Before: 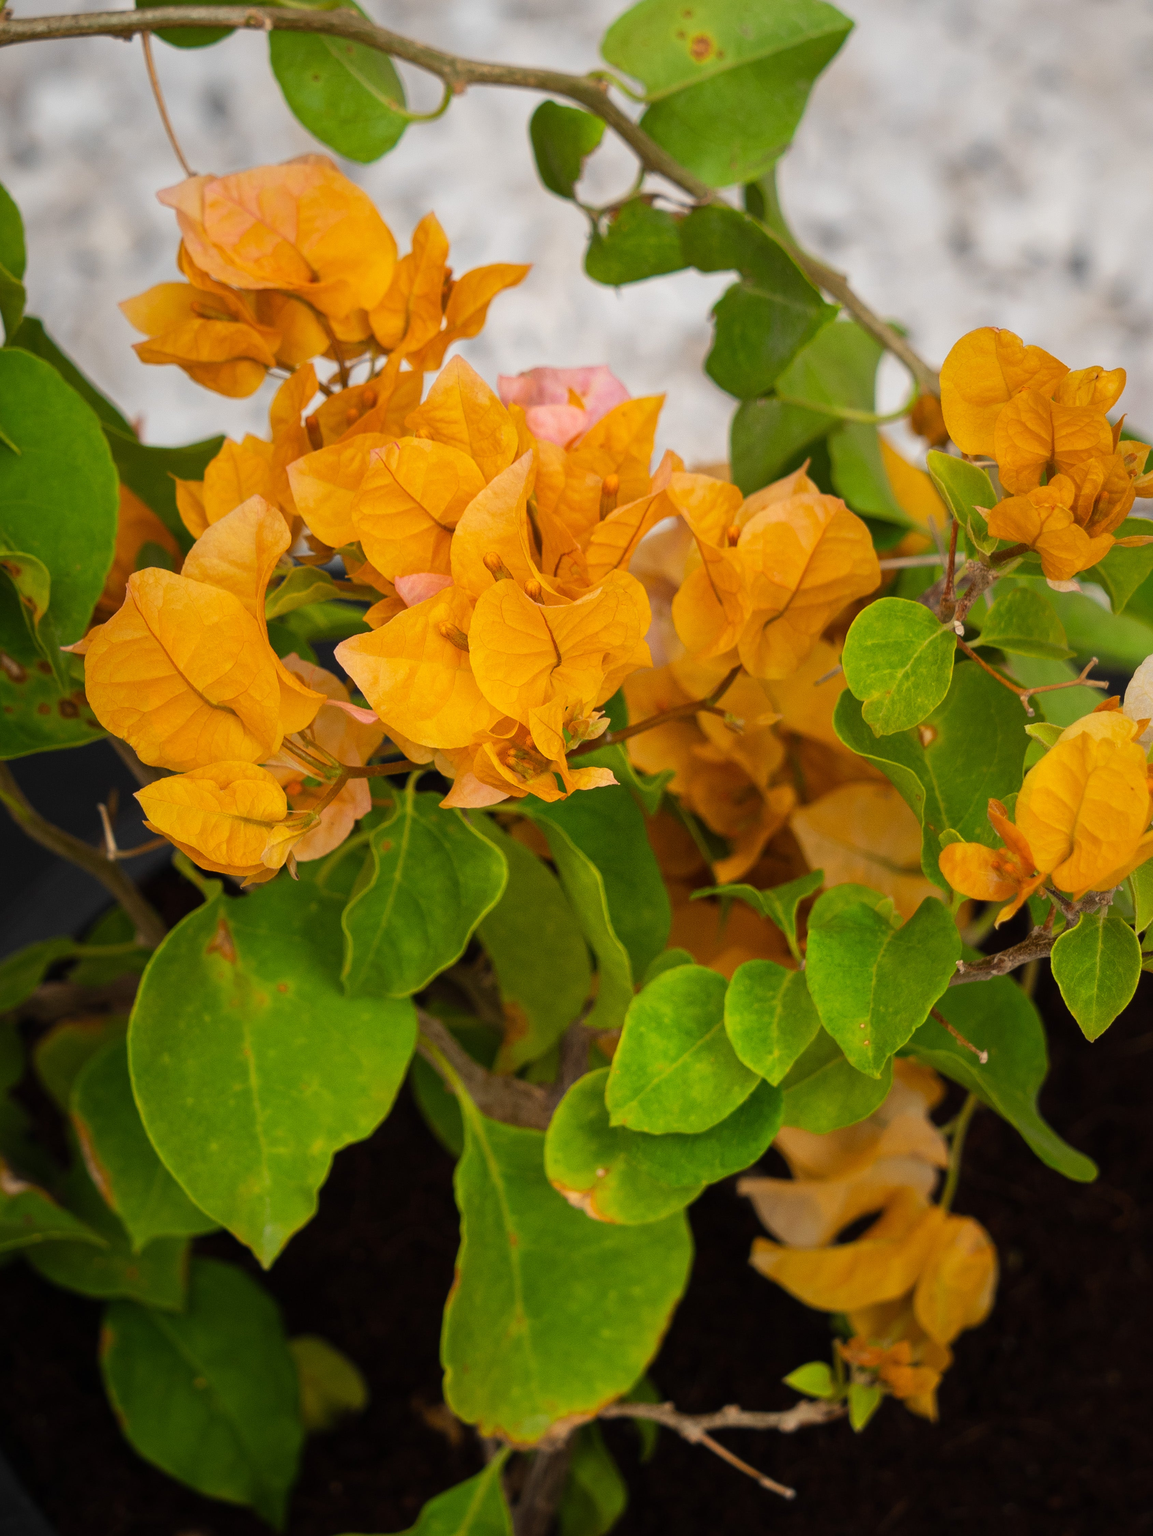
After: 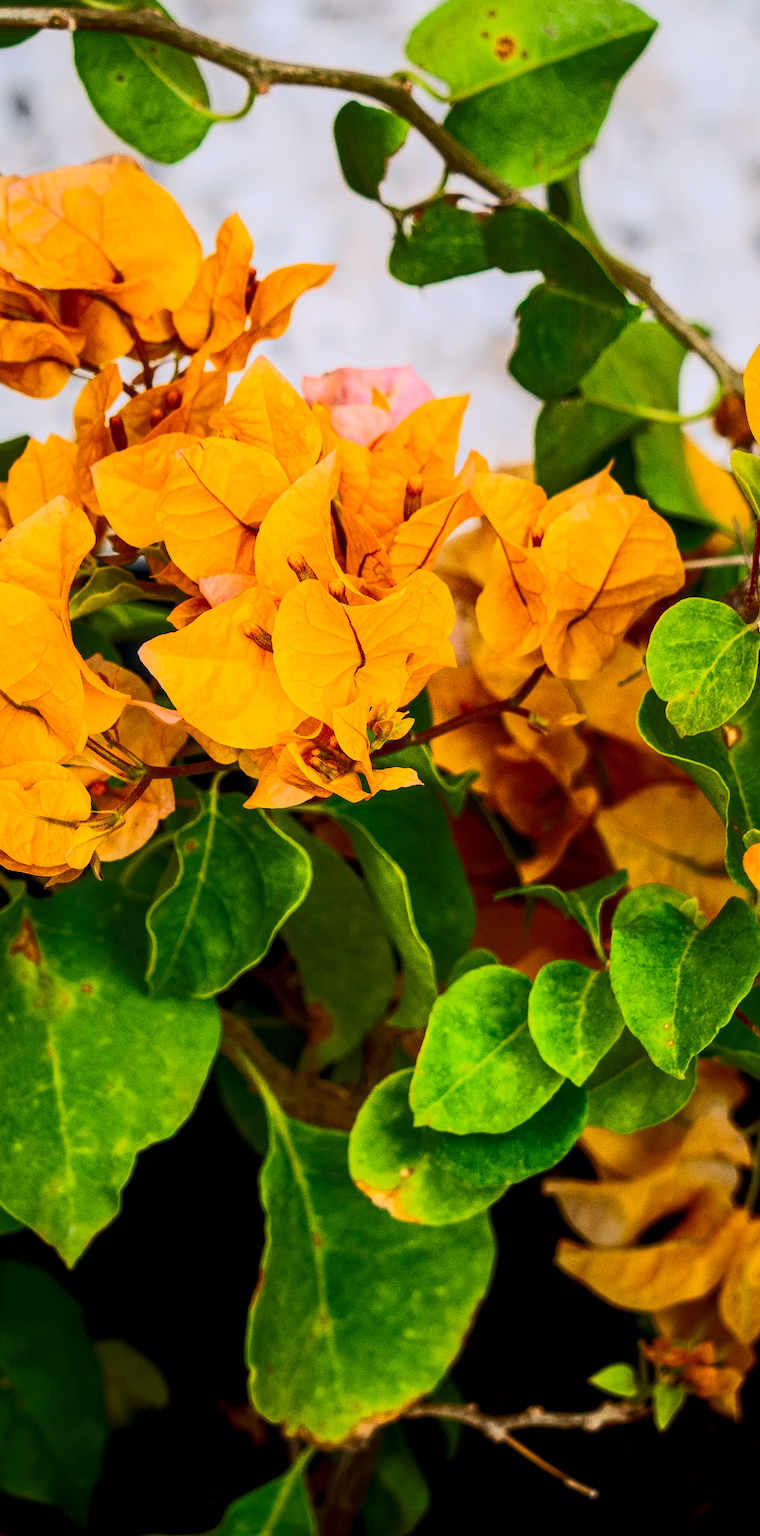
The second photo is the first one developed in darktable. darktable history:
color correction: highlights a* -7.33, highlights b* 1.59, shadows a* -3.22, saturation 1.4
crop: left 17.029%, right 16.999%
tone curve: curves: ch0 [(0, 0) (0.003, 0.002) (0.011, 0.002) (0.025, 0.002) (0.044, 0.007) (0.069, 0.014) (0.1, 0.026) (0.136, 0.04) (0.177, 0.061) (0.224, 0.1) (0.277, 0.151) (0.335, 0.198) (0.399, 0.272) (0.468, 0.387) (0.543, 0.553) (0.623, 0.716) (0.709, 0.8) (0.801, 0.855) (0.898, 0.897) (1, 1)], color space Lab, independent channels, preserve colors none
color calibration: output R [1.063, -0.012, -0.003, 0], output B [-0.079, 0.047, 1, 0], x 0.369, y 0.382, temperature 4316.27 K, clip negative RGB from gamut false
local contrast: detail 130%
